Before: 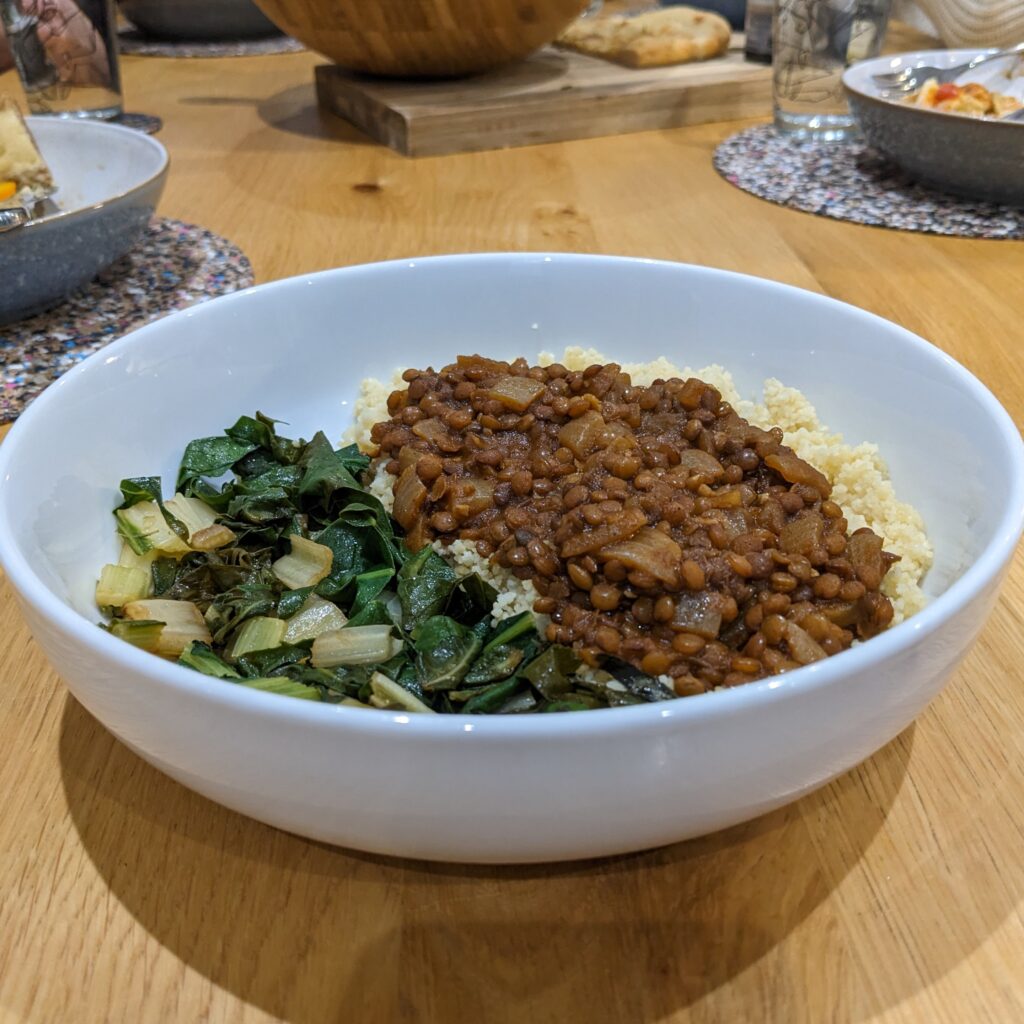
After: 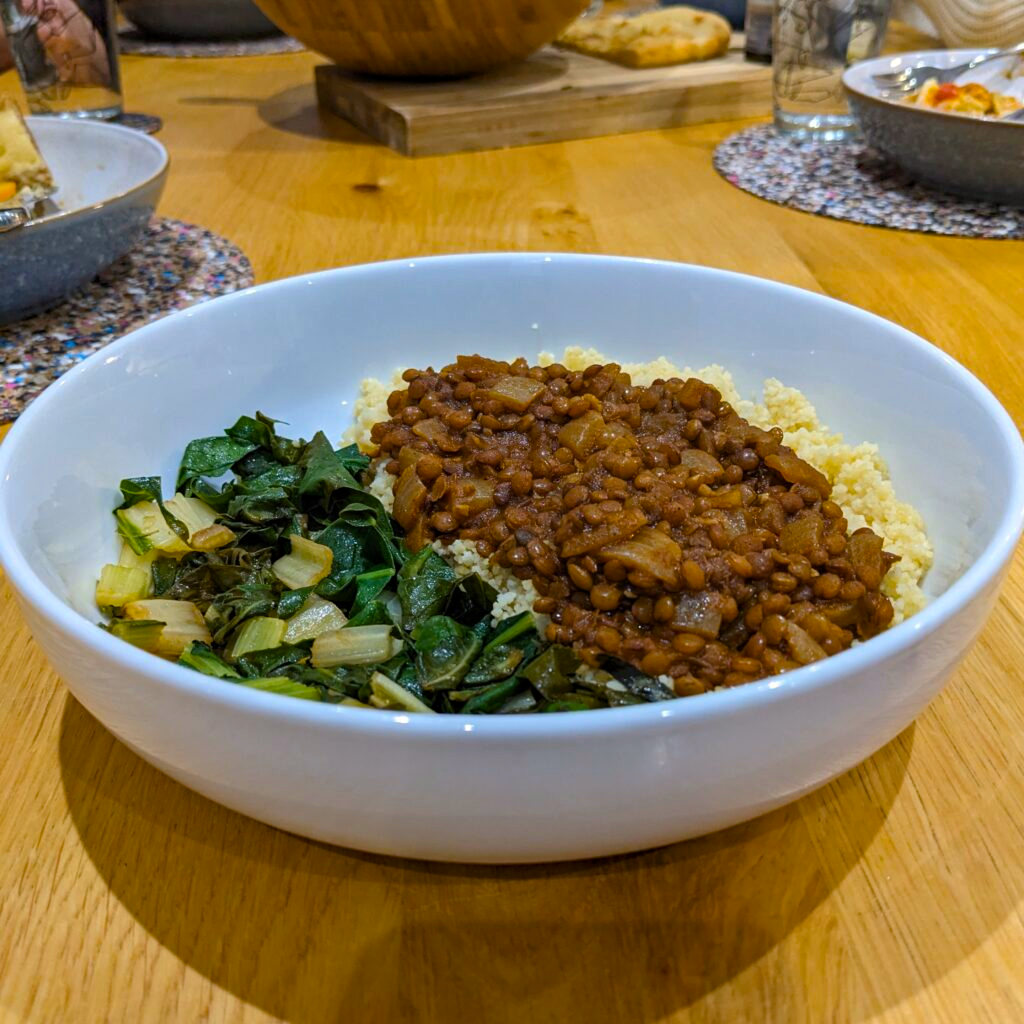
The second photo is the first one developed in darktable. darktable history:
color balance rgb: perceptual saturation grading › global saturation 25%, global vibrance 20%
haze removal: adaptive false
